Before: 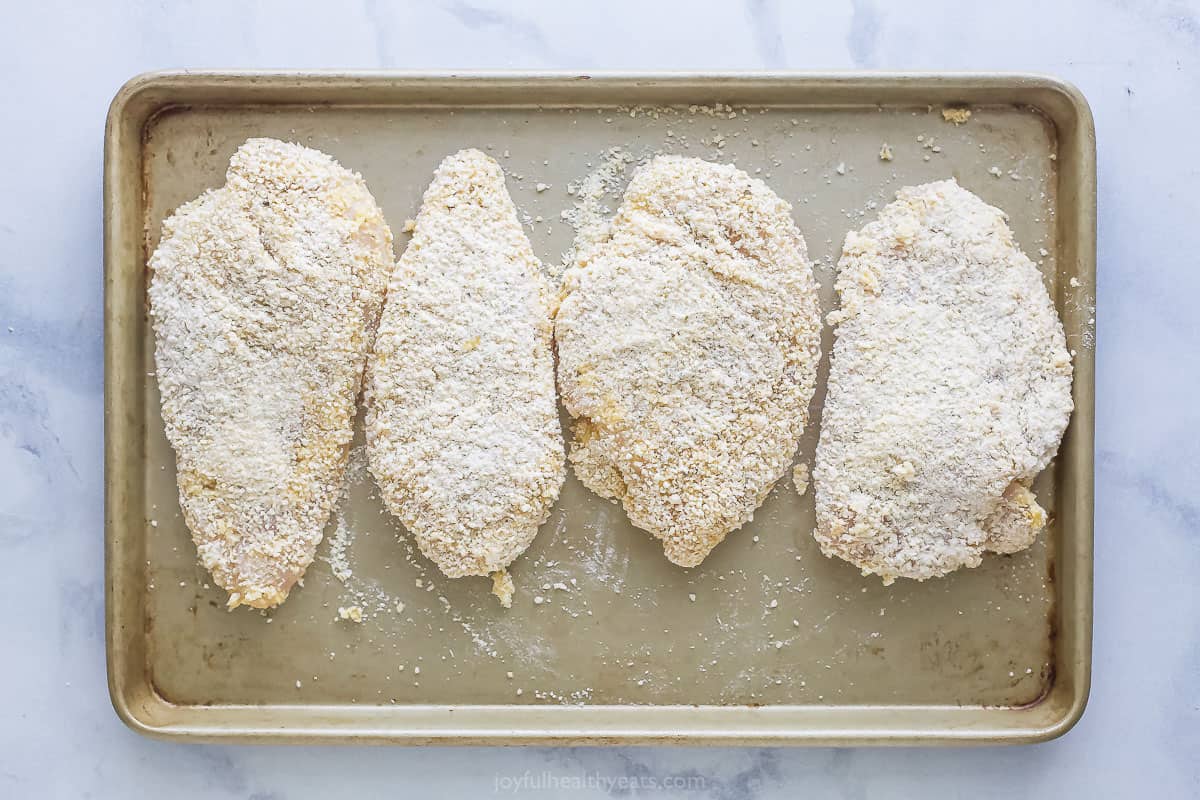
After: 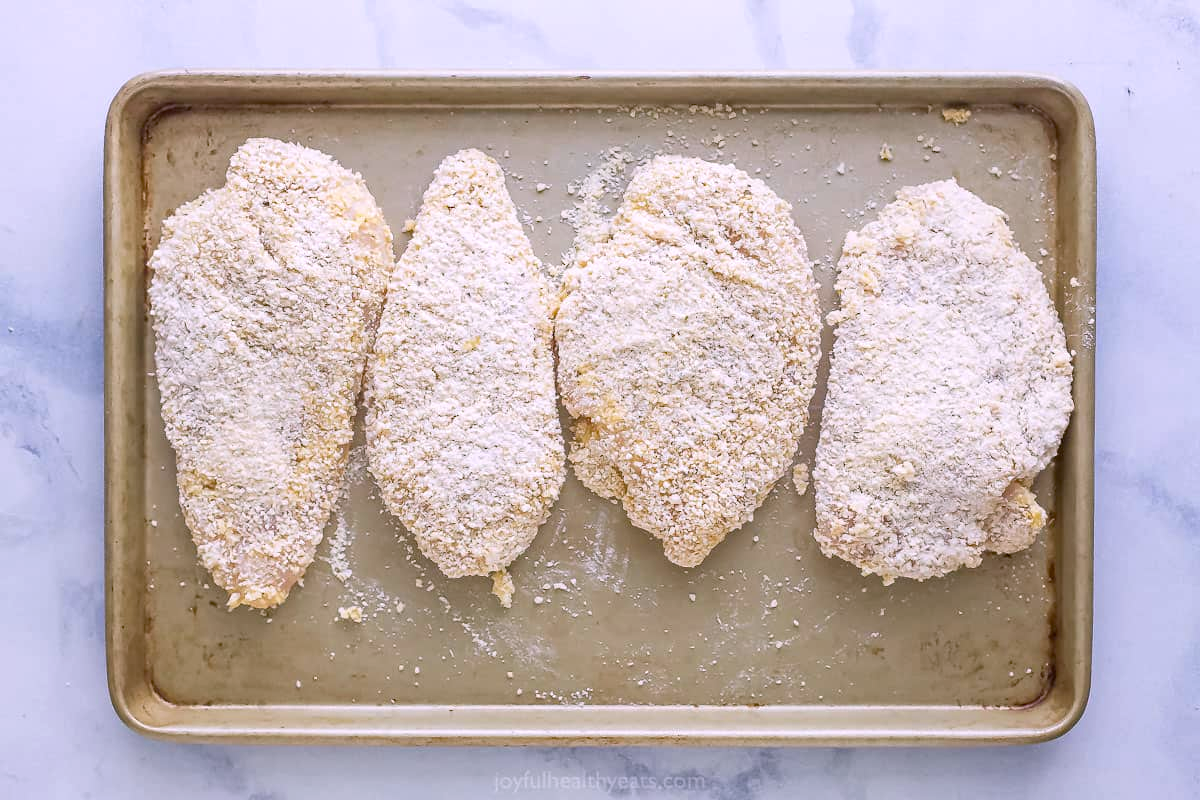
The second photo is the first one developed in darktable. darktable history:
white balance: red 1.05, blue 1.072
haze removal: compatibility mode true, adaptive false
exposure: black level correction 0.001, compensate highlight preservation false
